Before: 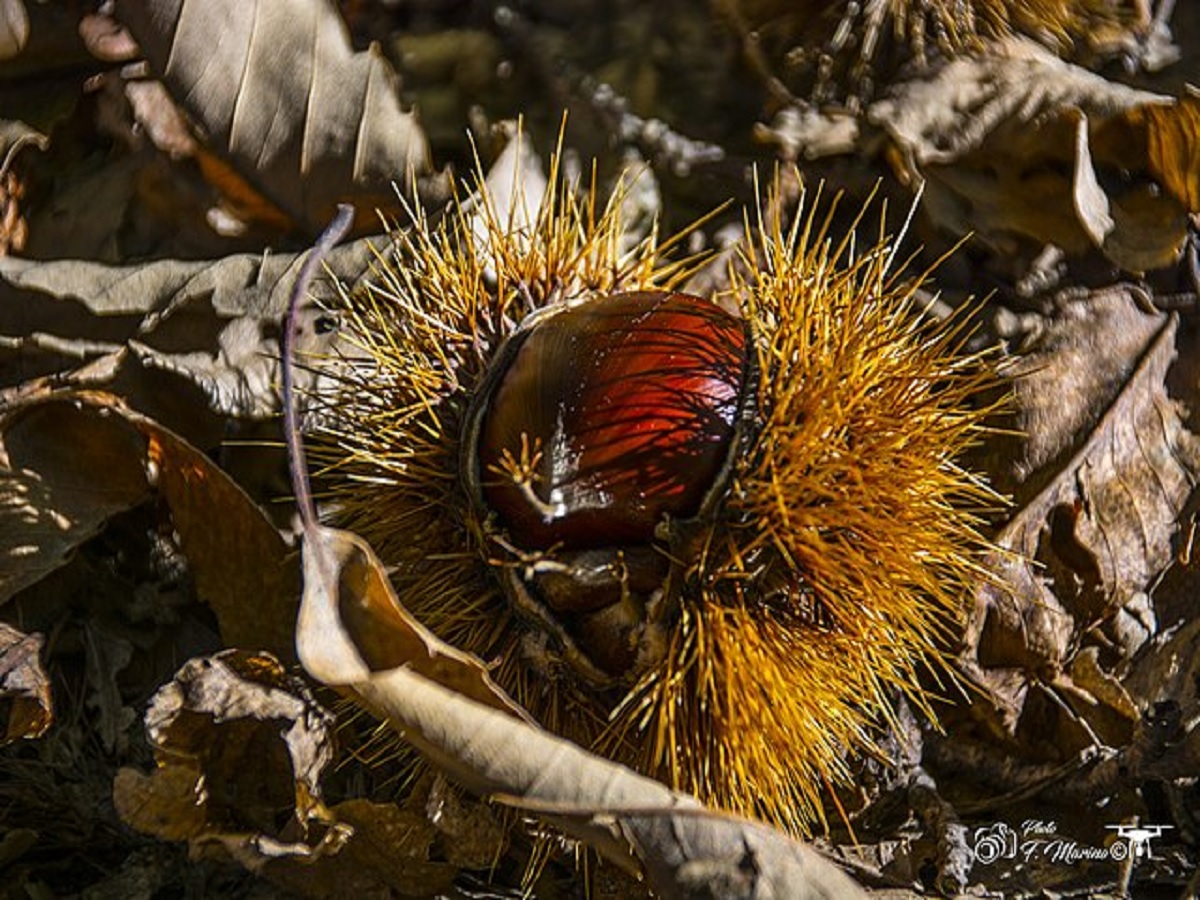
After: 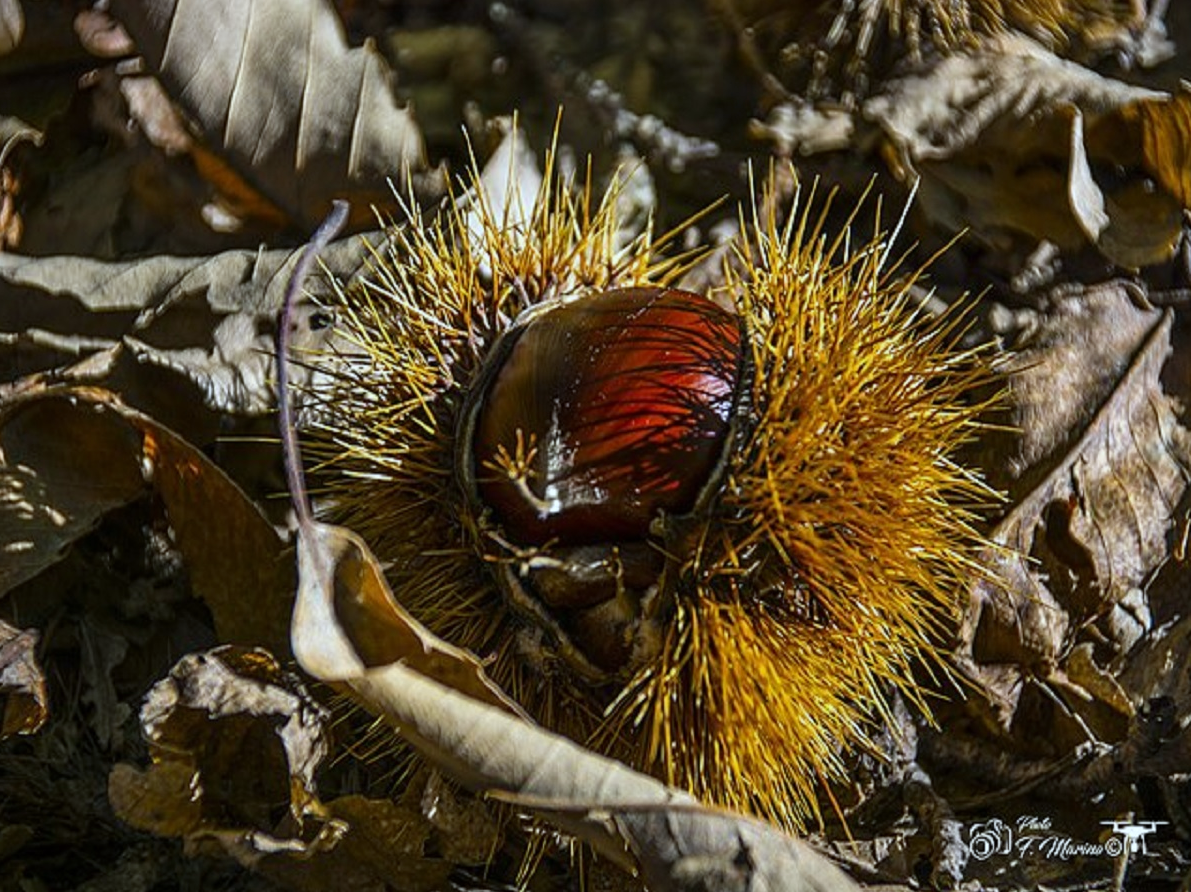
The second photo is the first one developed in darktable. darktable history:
white balance: red 0.925, blue 1.046
crop: left 0.434%, top 0.485%, right 0.244%, bottom 0.386%
